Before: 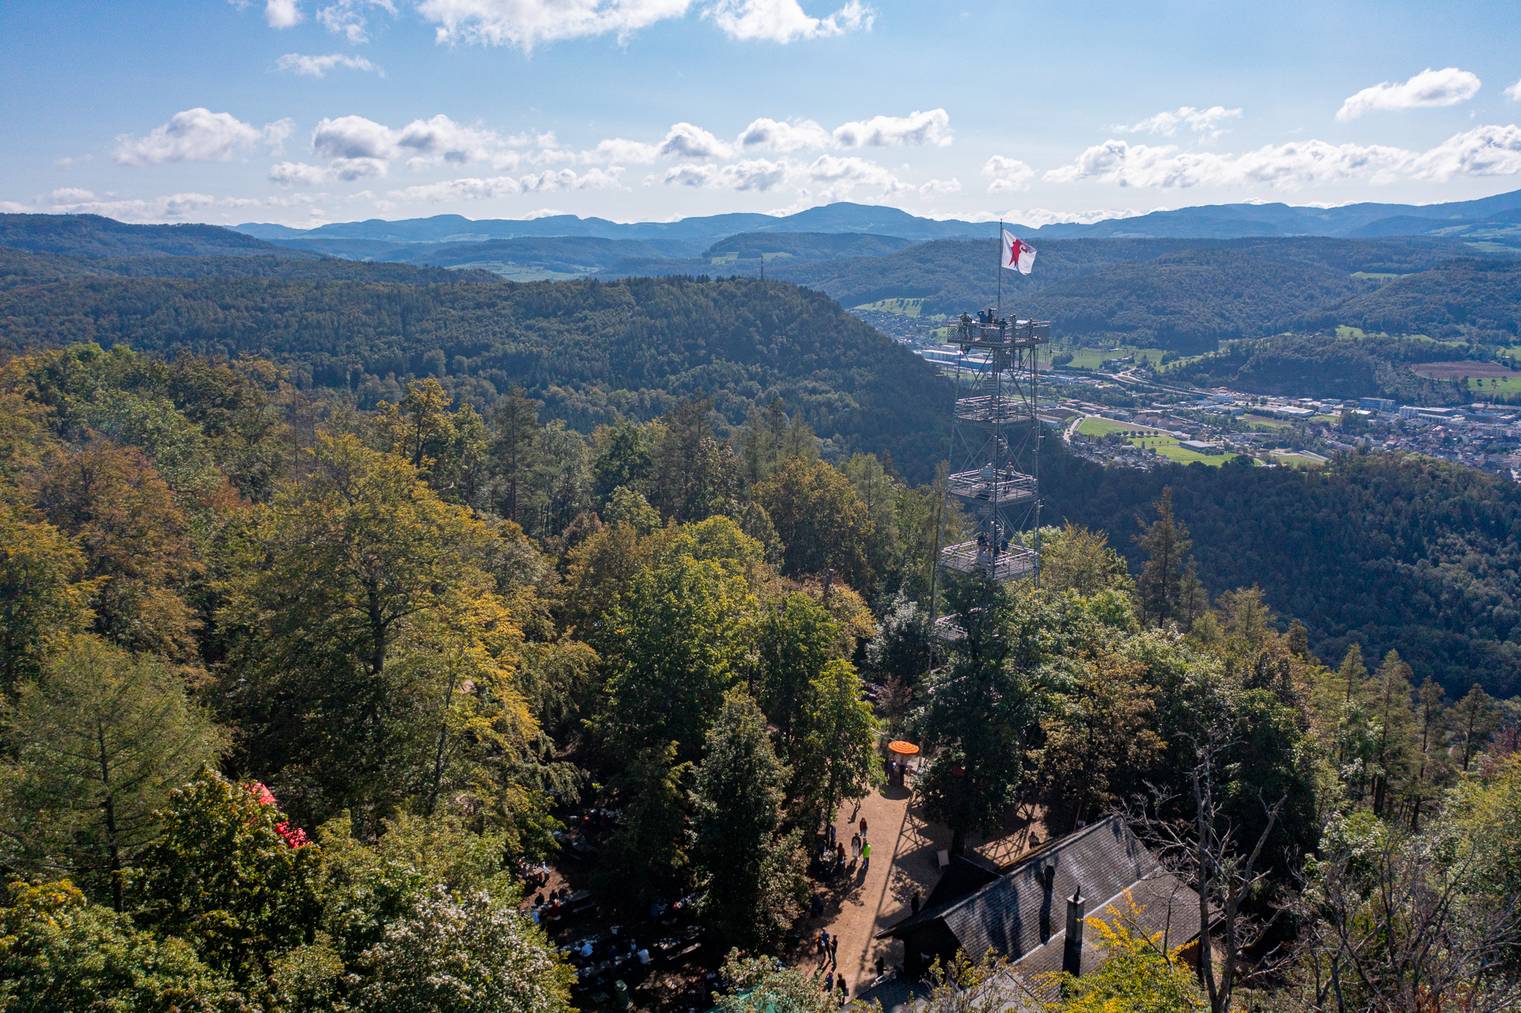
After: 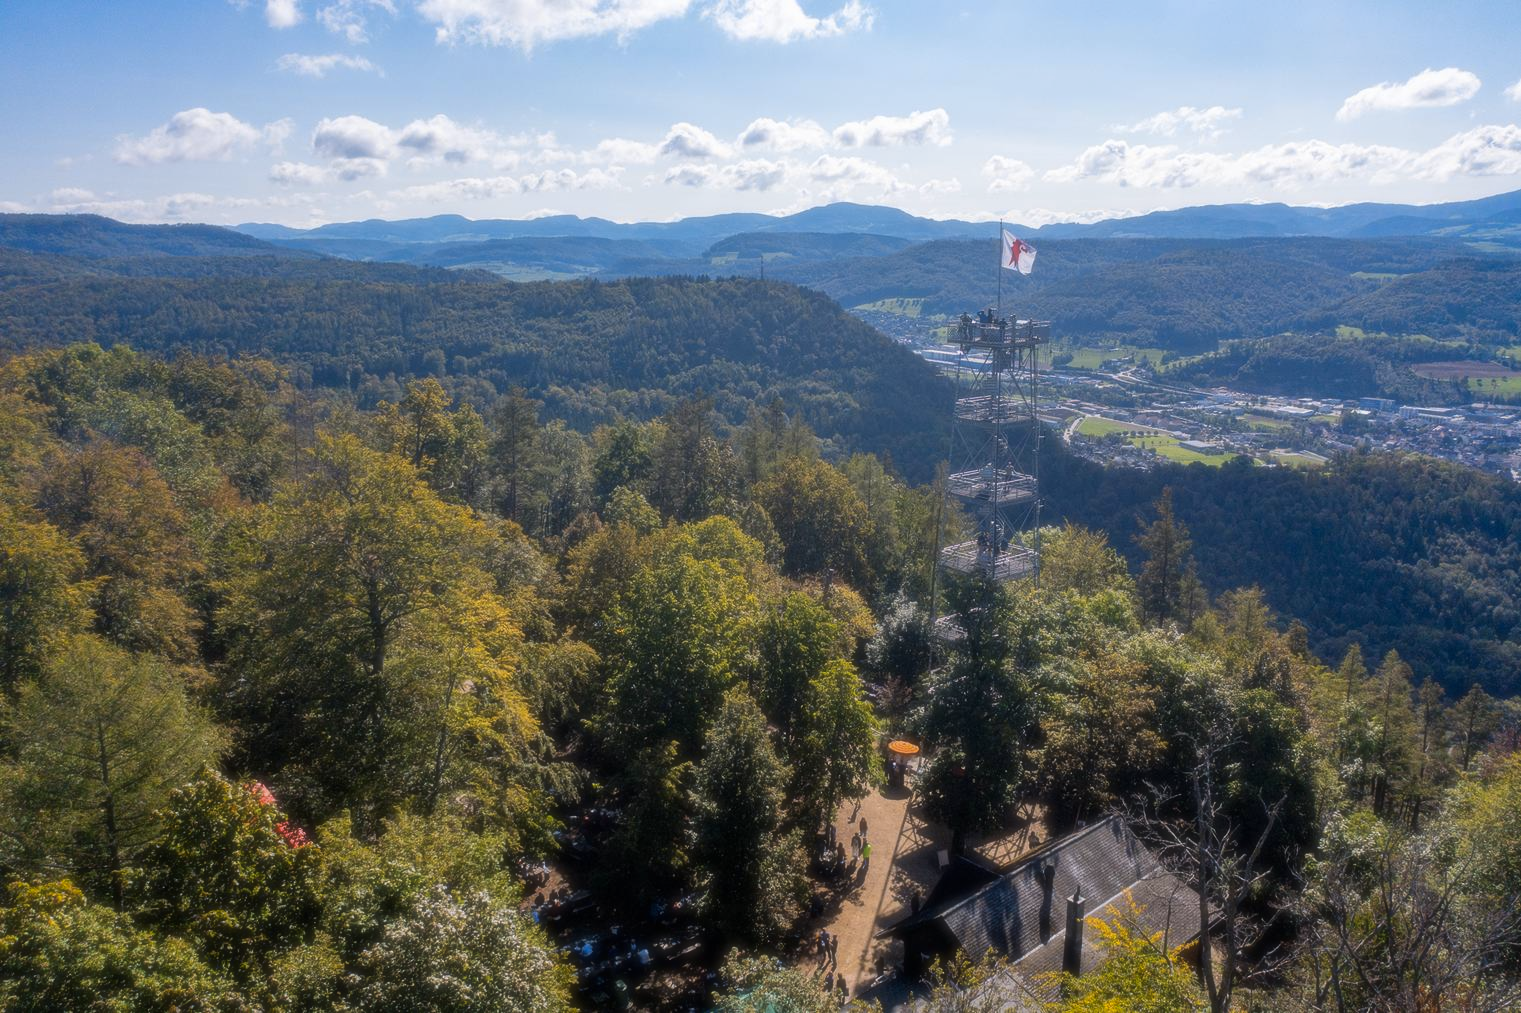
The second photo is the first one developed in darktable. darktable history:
soften: size 19.52%, mix 20.32%
color contrast: green-magenta contrast 0.8, blue-yellow contrast 1.1, unbound 0
